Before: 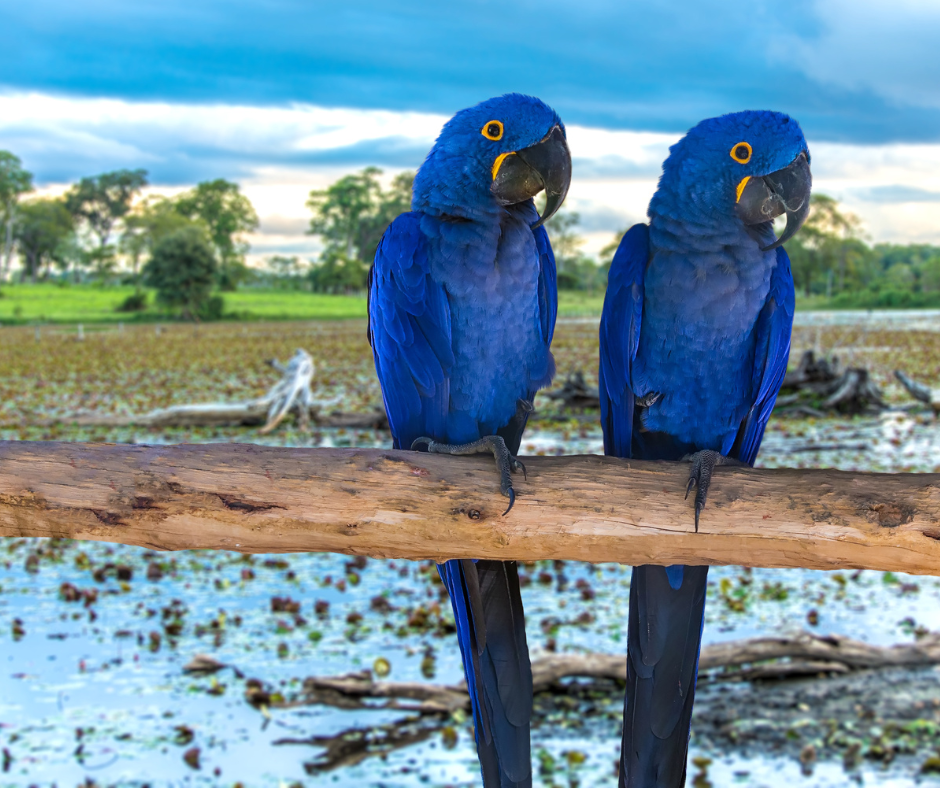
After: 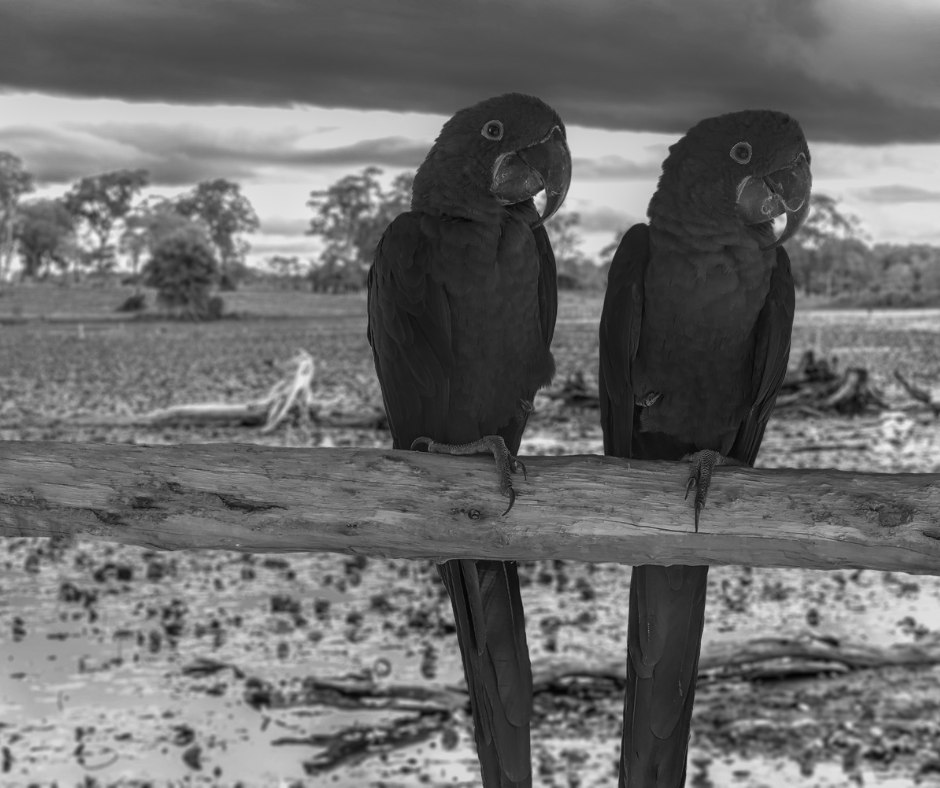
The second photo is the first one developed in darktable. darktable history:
monochrome: a -11.7, b 1.62, size 0.5, highlights 0.38
local contrast: detail 110%
color correction: highlights a* 19.5, highlights b* -11.53, saturation 1.69
